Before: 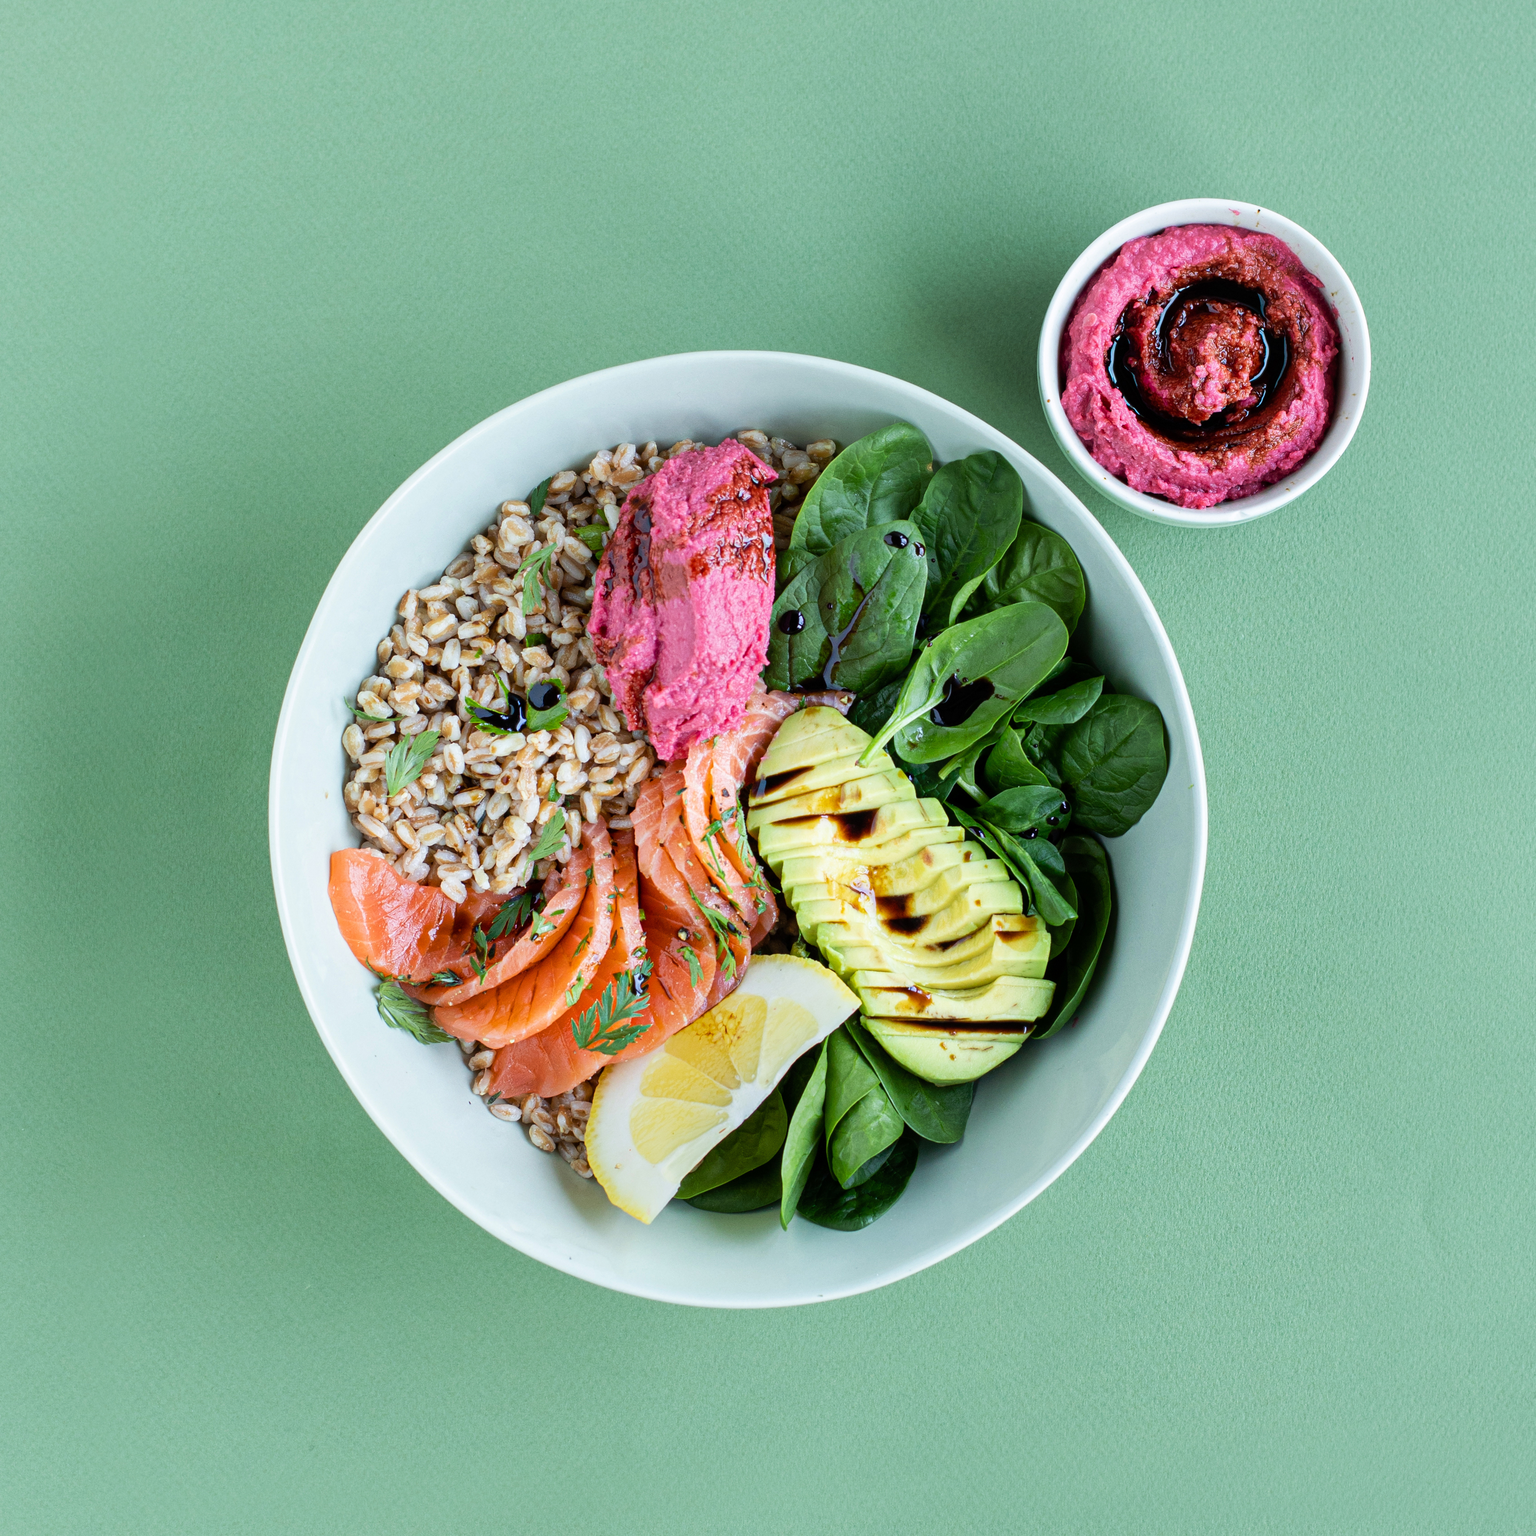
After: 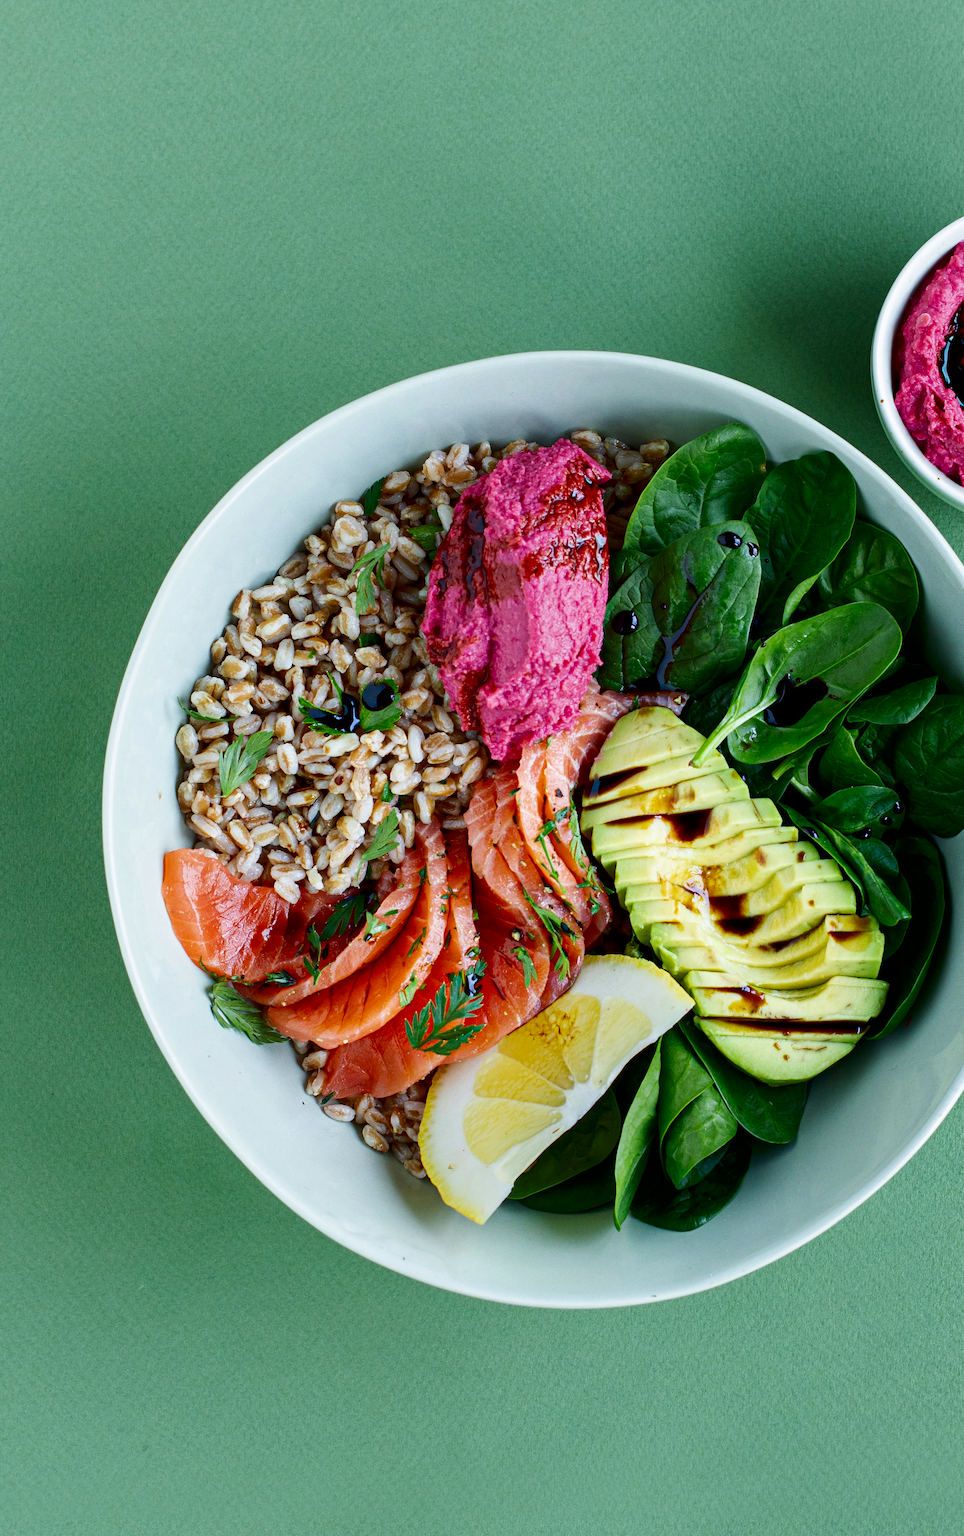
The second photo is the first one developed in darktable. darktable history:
contrast brightness saturation: contrast 0.098, brightness -0.277, saturation 0.143
crop: left 10.865%, right 26.317%
